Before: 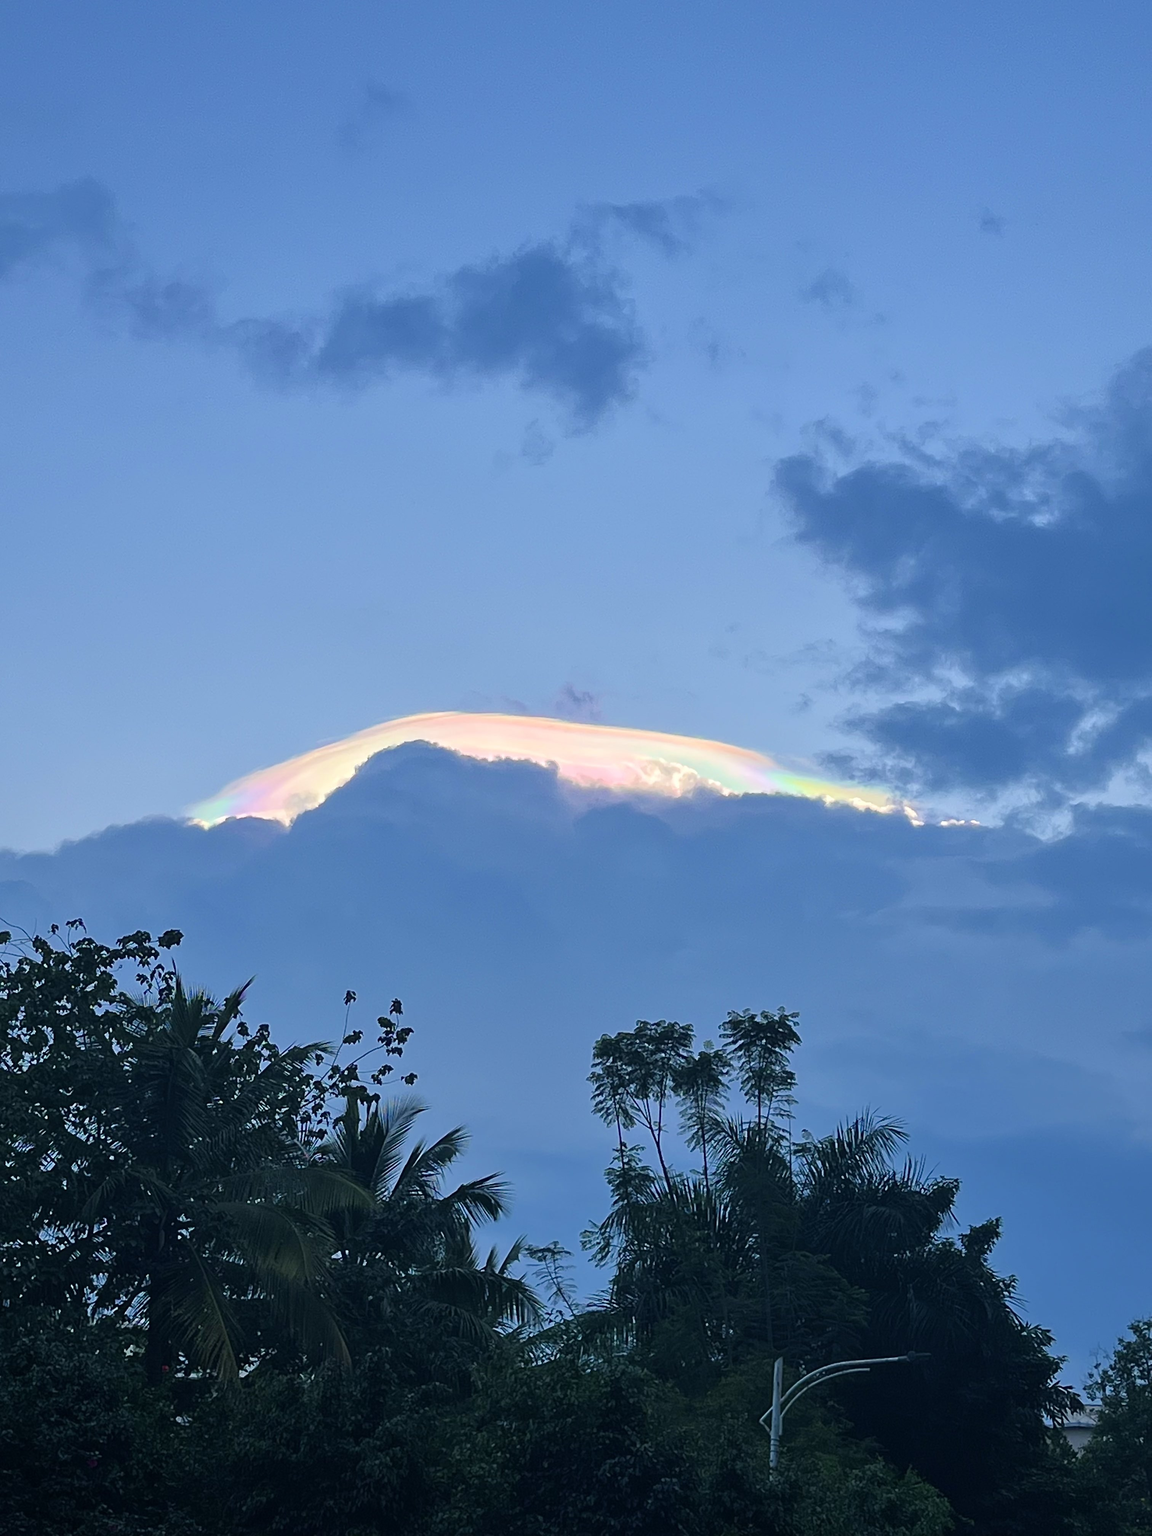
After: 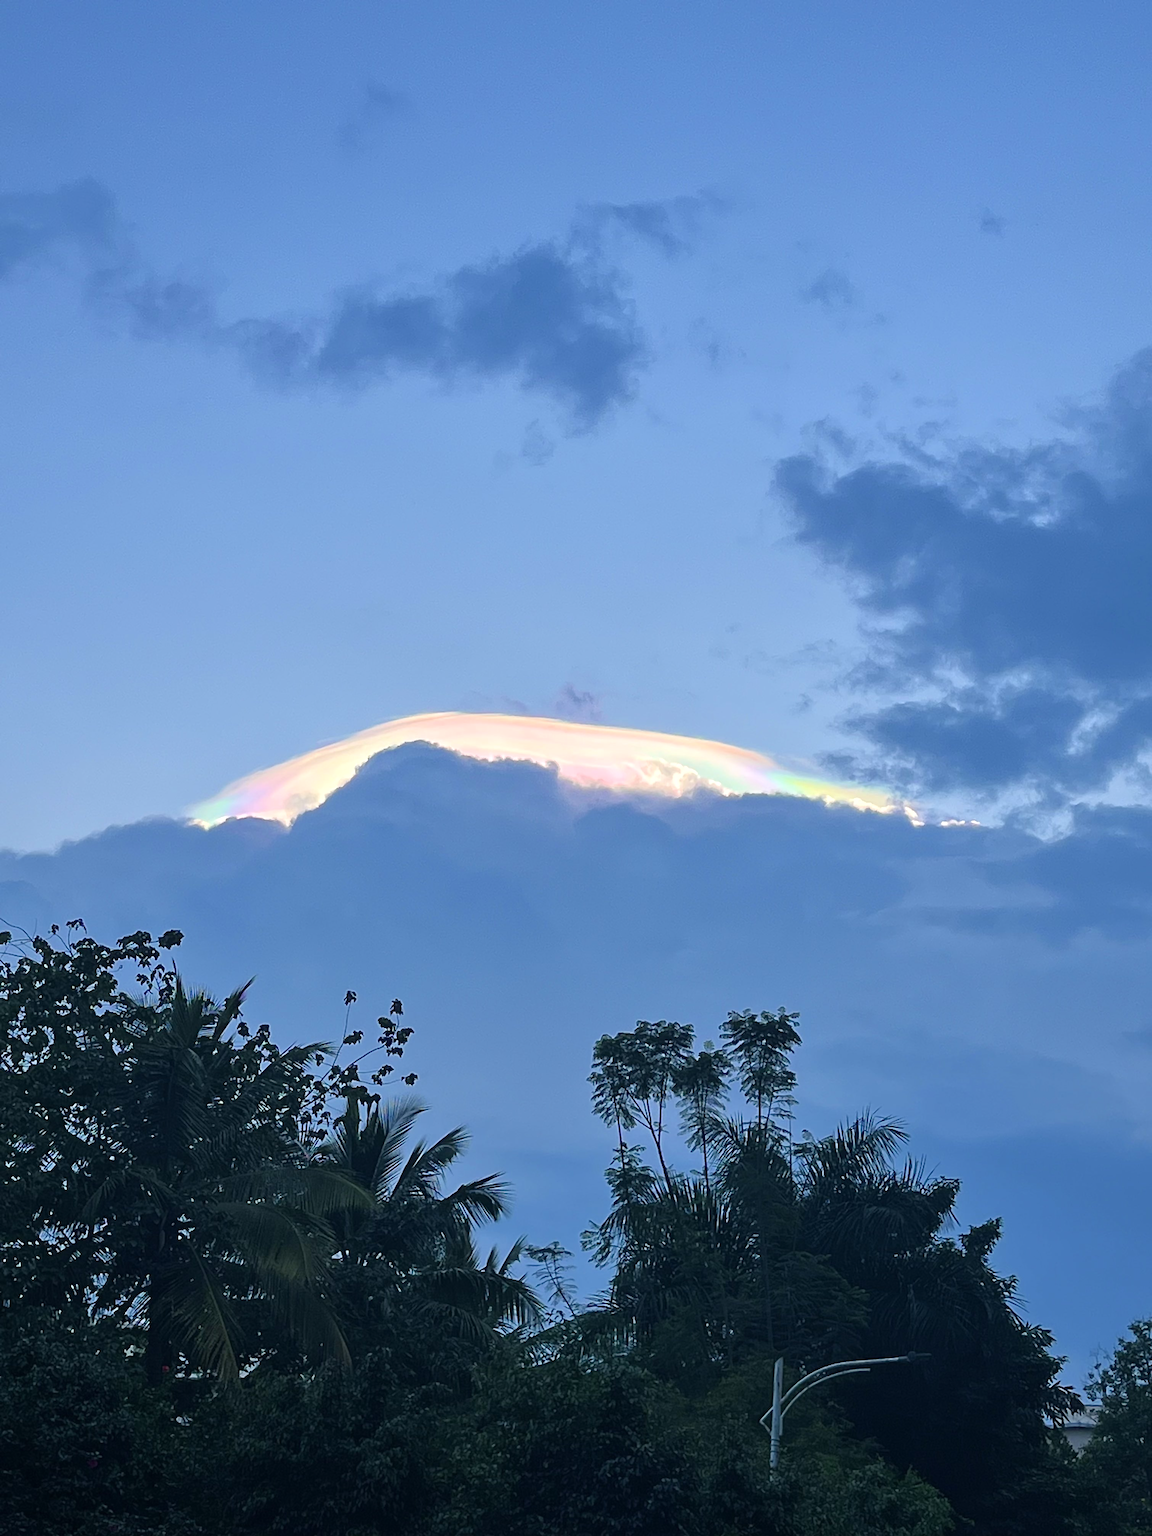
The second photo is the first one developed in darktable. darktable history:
exposure: exposure 0.133 EV, compensate highlight preservation false
